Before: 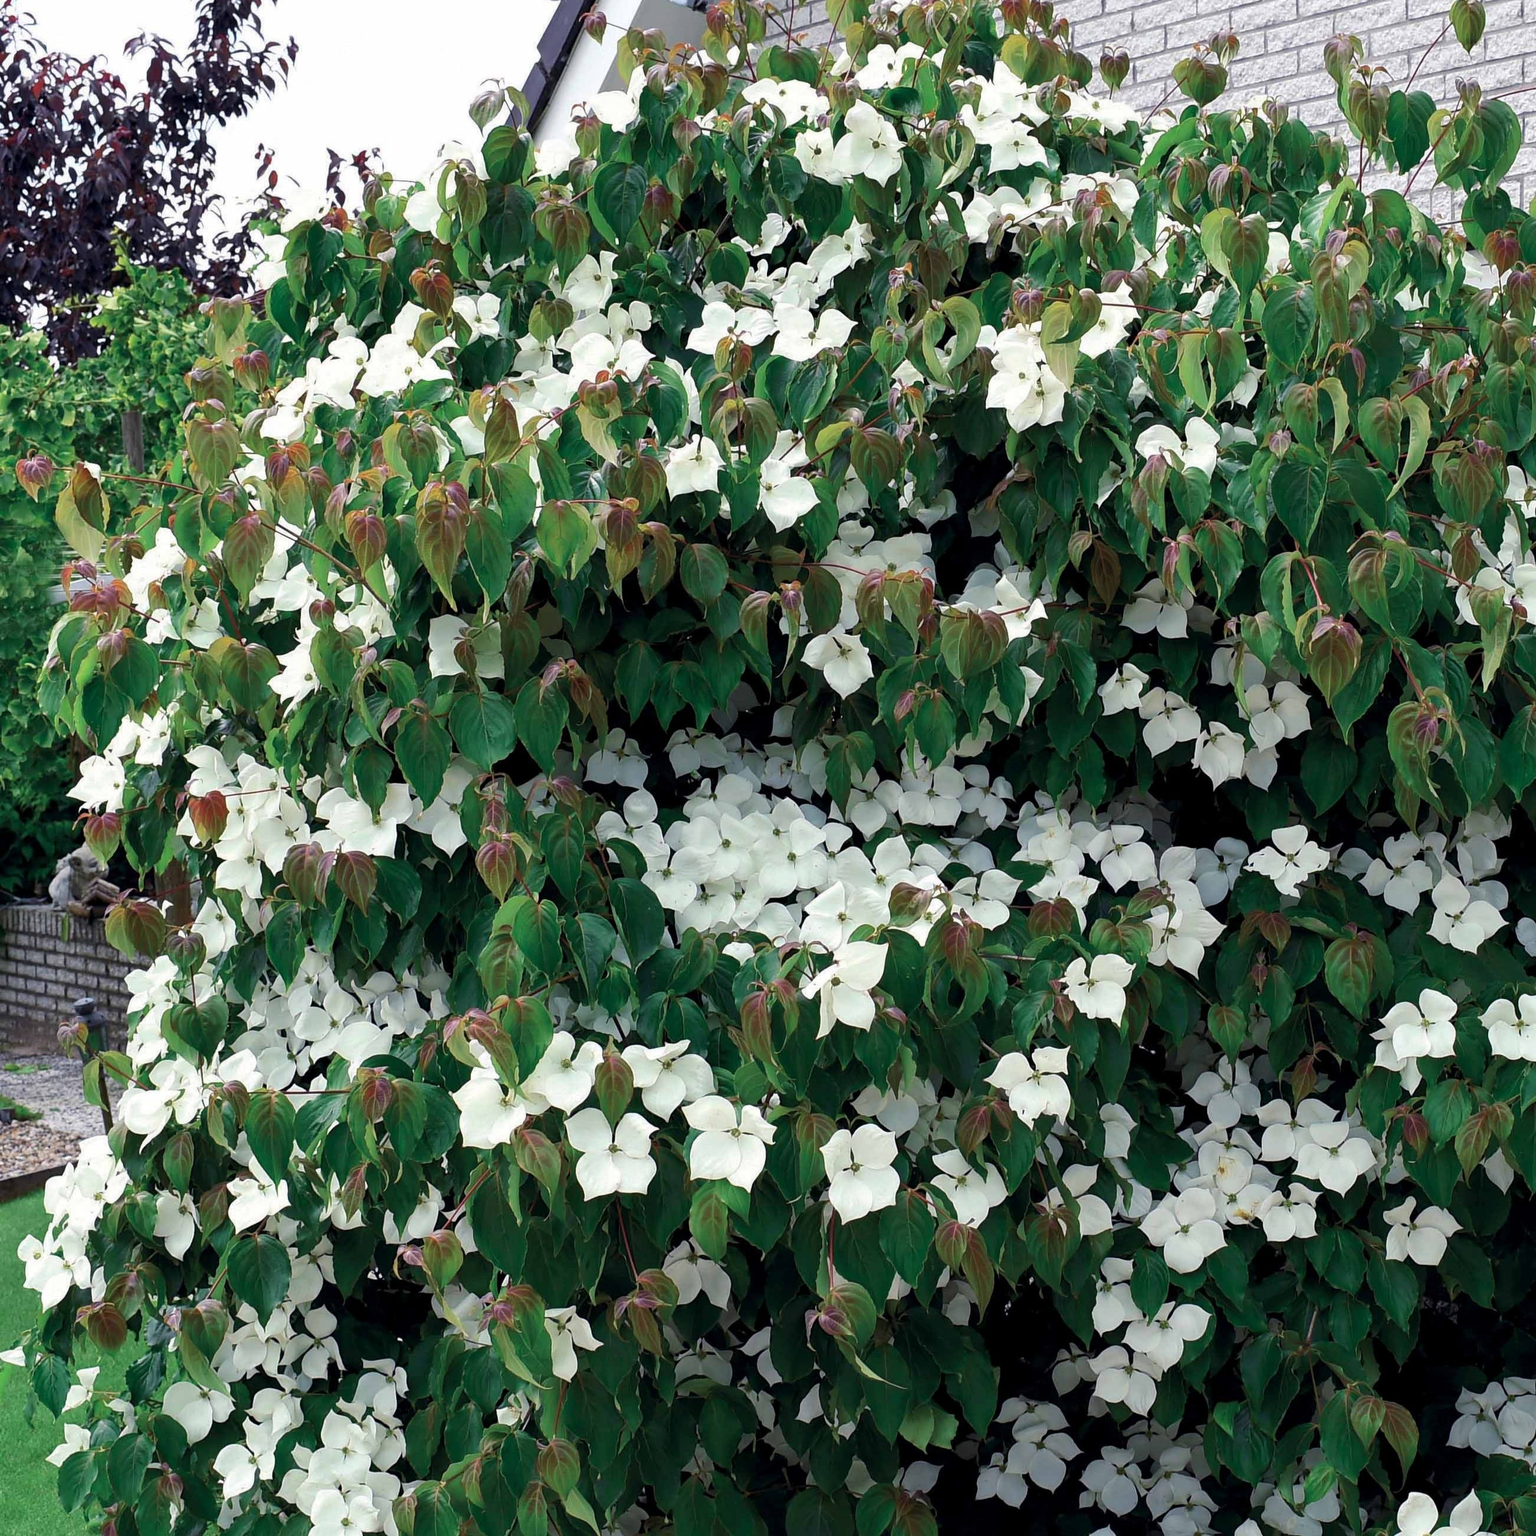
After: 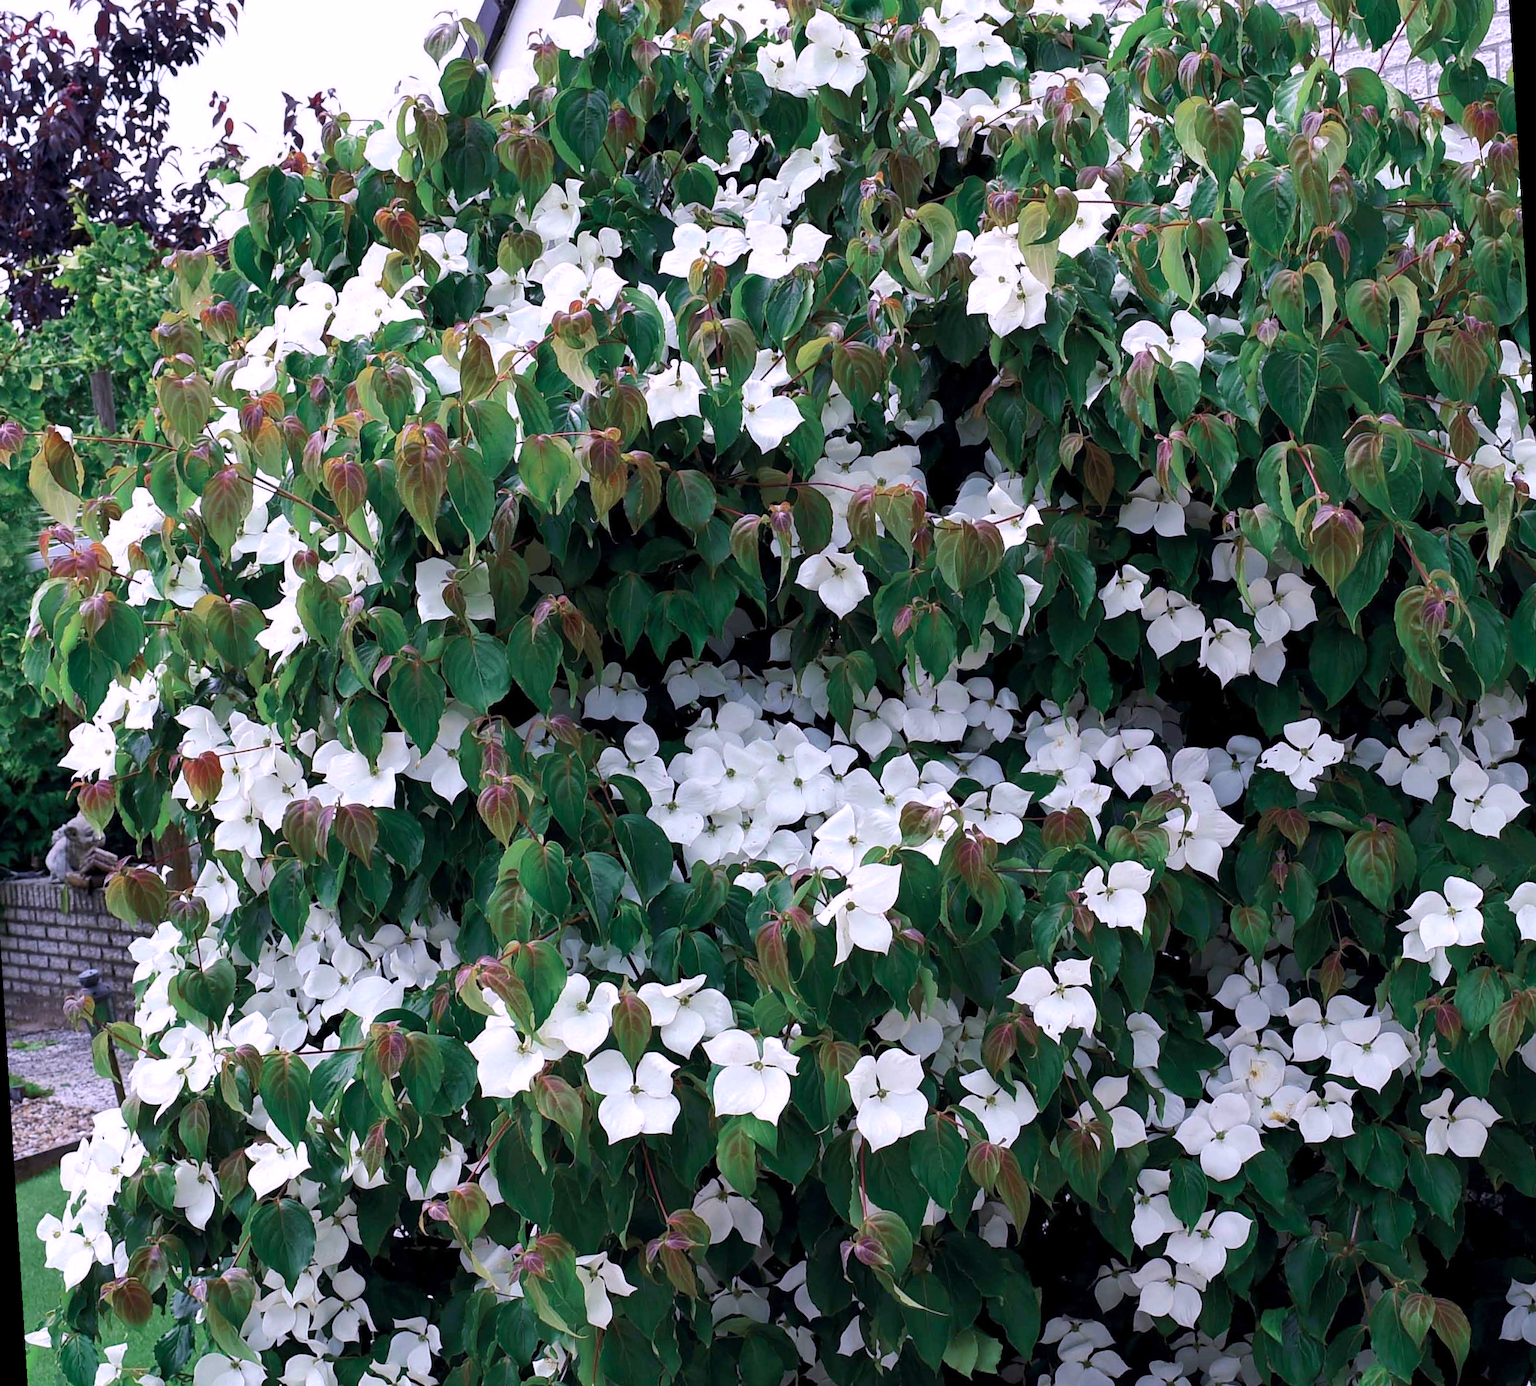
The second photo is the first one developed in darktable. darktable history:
rotate and perspective: rotation -3.52°, crop left 0.036, crop right 0.964, crop top 0.081, crop bottom 0.919
white balance: red 1.042, blue 1.17
